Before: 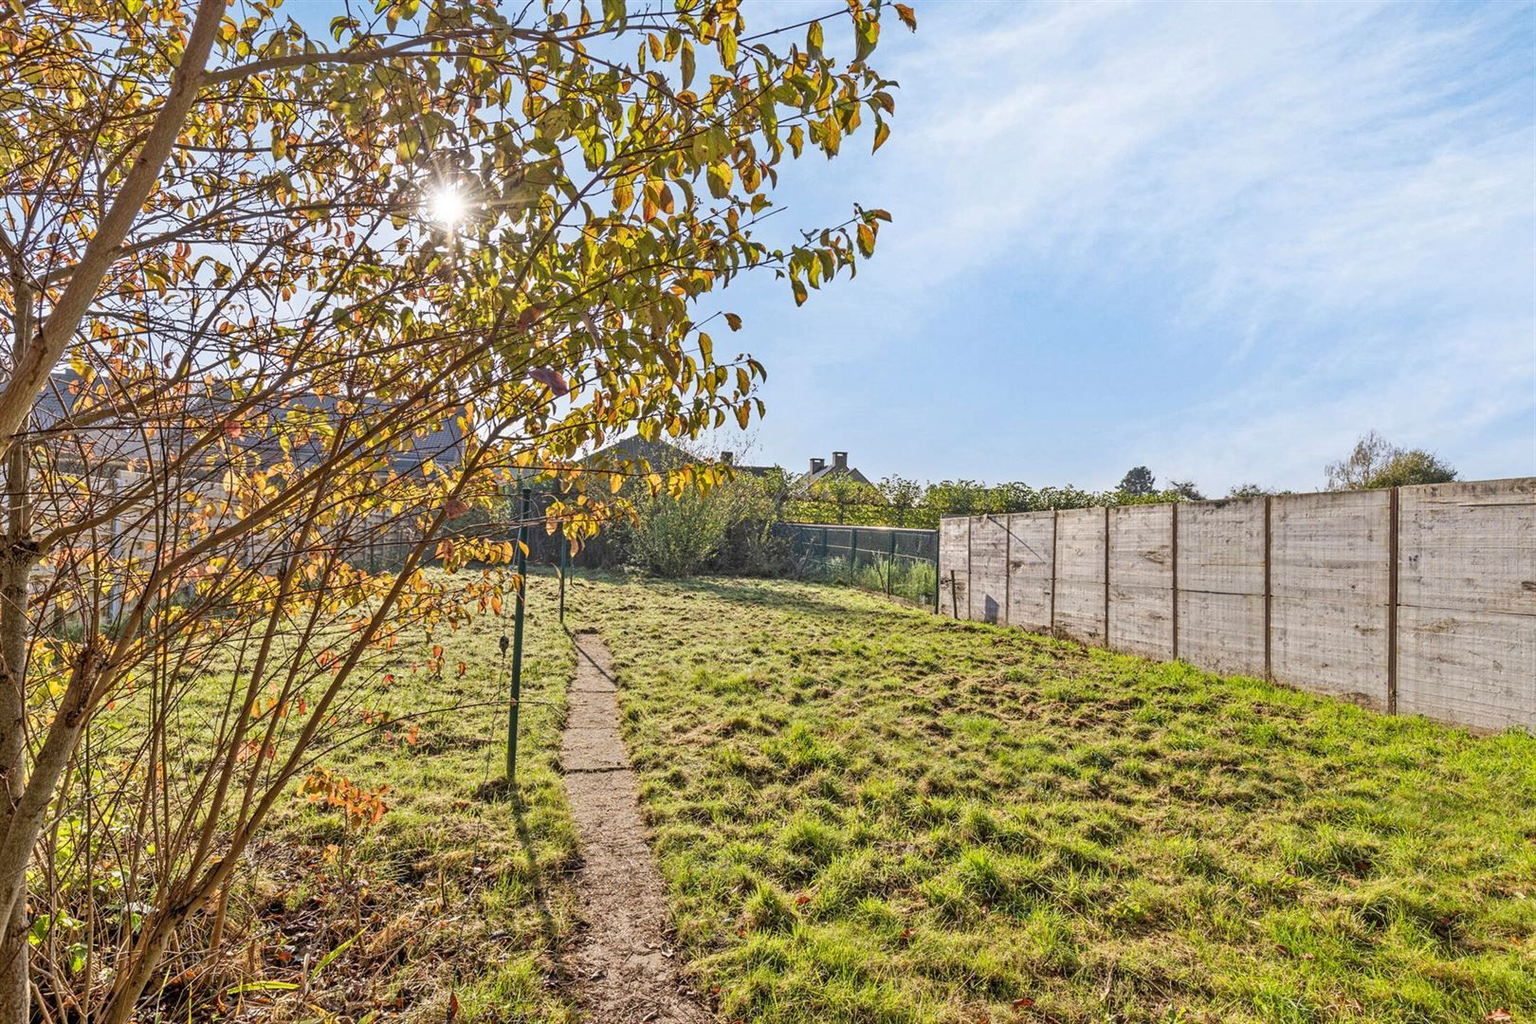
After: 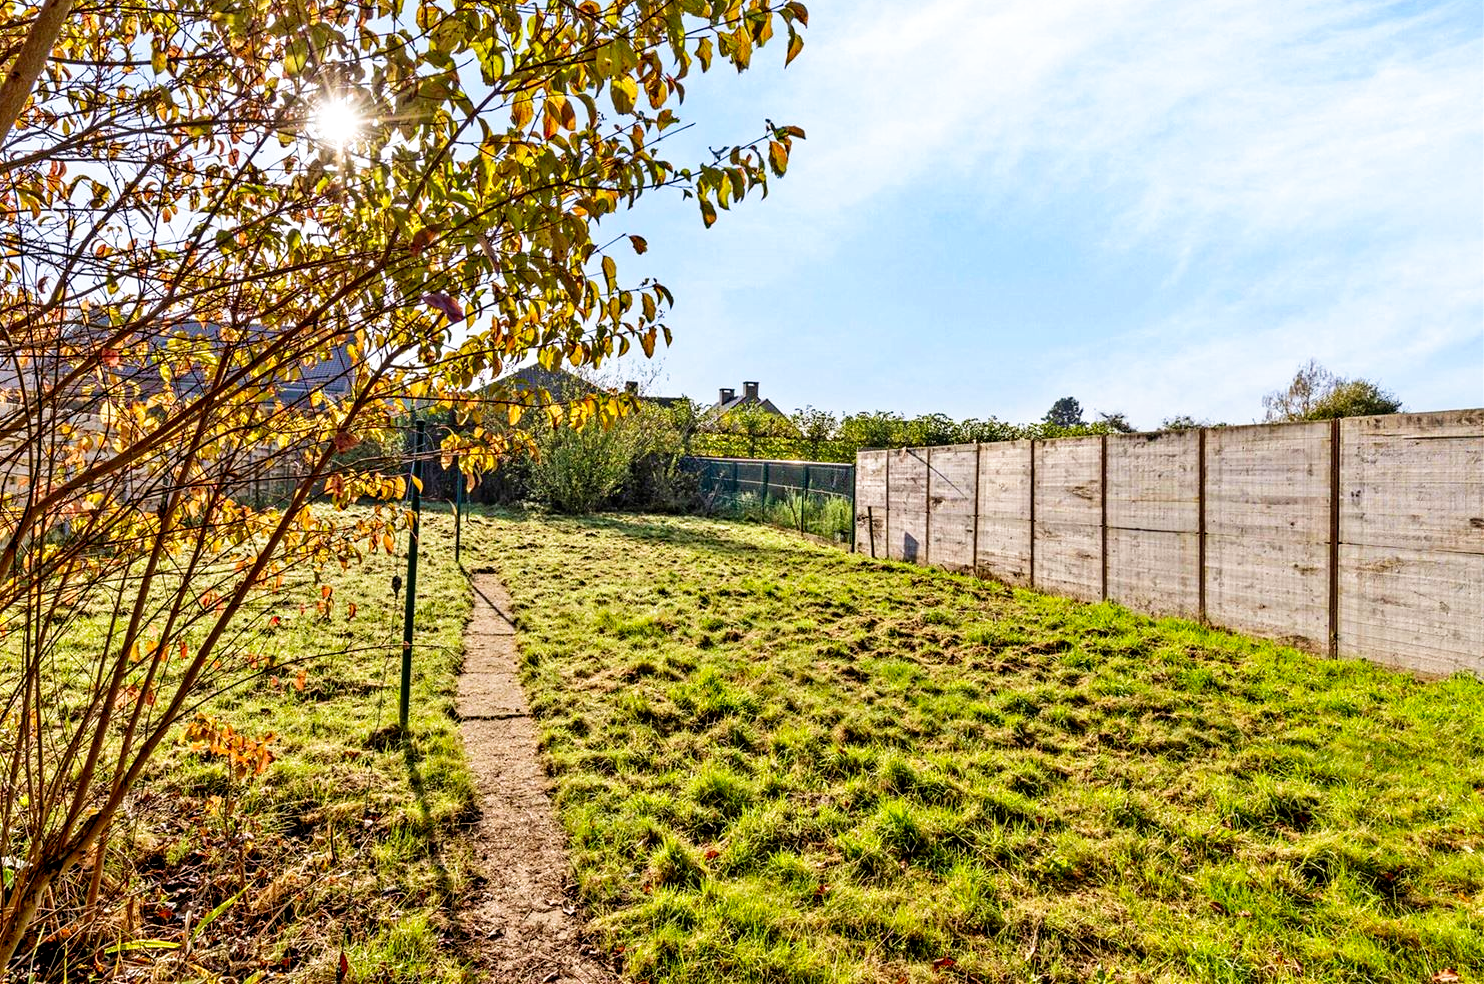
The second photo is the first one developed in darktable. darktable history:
crop and rotate: left 8.34%, top 8.867%
velvia: on, module defaults
filmic rgb: black relative exposure -5.57 EV, white relative exposure 2.49 EV, target black luminance 0%, hardness 4.51, latitude 67.24%, contrast 1.468, shadows ↔ highlights balance -3.75%, add noise in highlights 0.001, preserve chrominance no, color science v3 (2019), use custom middle-gray values true, contrast in highlights soft
